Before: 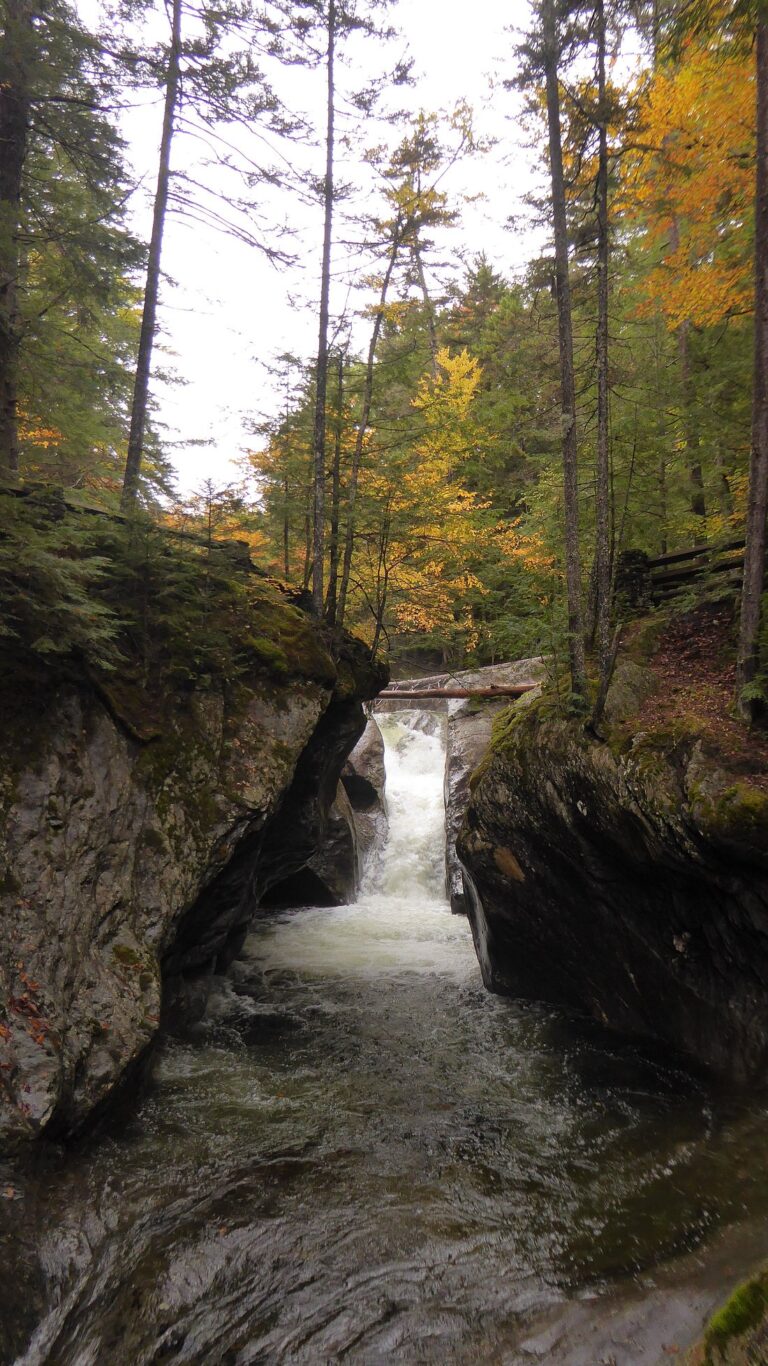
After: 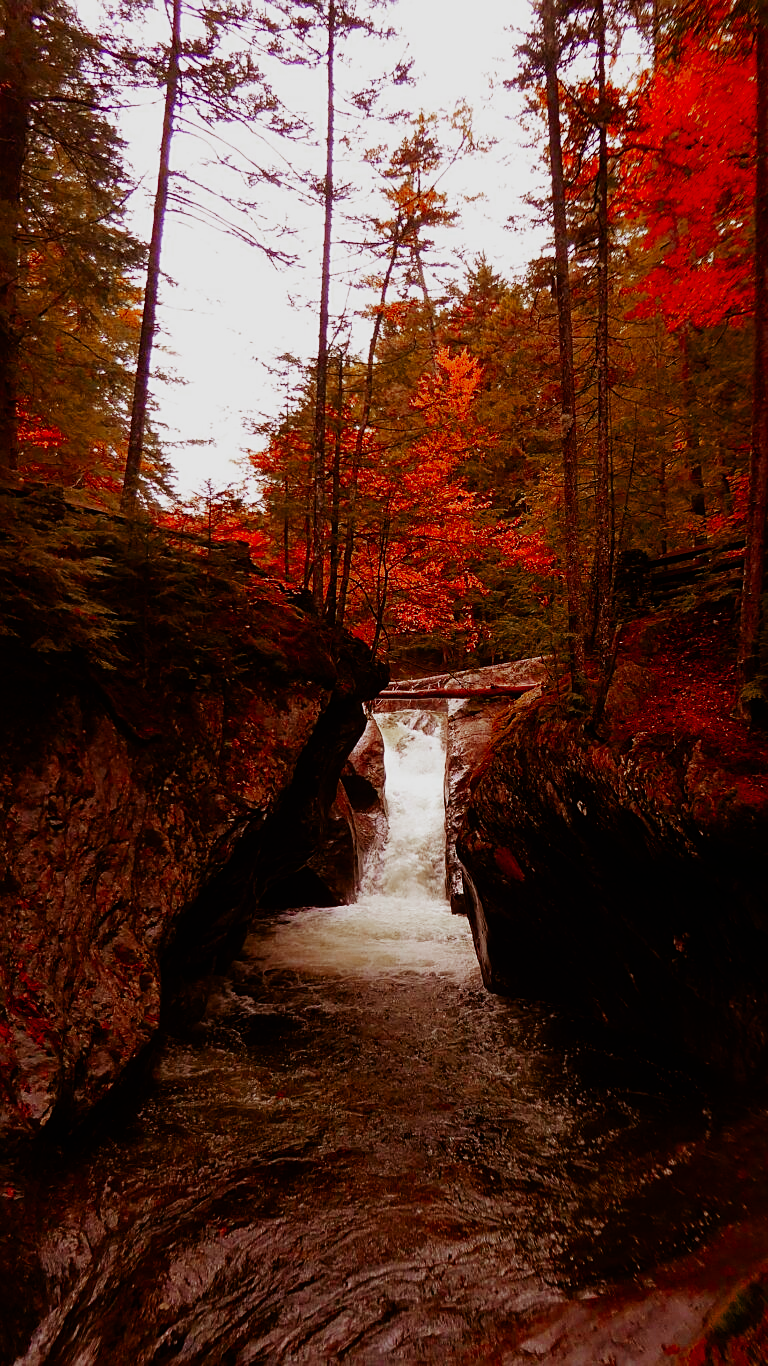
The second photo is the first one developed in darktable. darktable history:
rgb levels: mode RGB, independent channels, levels [[0, 0.5, 1], [0, 0.521, 1], [0, 0.536, 1]]
sharpen: on, module defaults
contrast brightness saturation: saturation 0.5
color zones: curves: ch0 [(0, 0.299) (0.25, 0.383) (0.456, 0.352) (0.736, 0.571)]; ch1 [(0, 0.63) (0.151, 0.568) (0.254, 0.416) (0.47, 0.558) (0.732, 0.37) (0.909, 0.492)]; ch2 [(0.004, 0.604) (0.158, 0.443) (0.257, 0.403) (0.761, 0.468)]
sigmoid: contrast 1.8, skew -0.2, preserve hue 0%, red attenuation 0.1, red rotation 0.035, green attenuation 0.1, green rotation -0.017, blue attenuation 0.15, blue rotation -0.052, base primaries Rec2020
